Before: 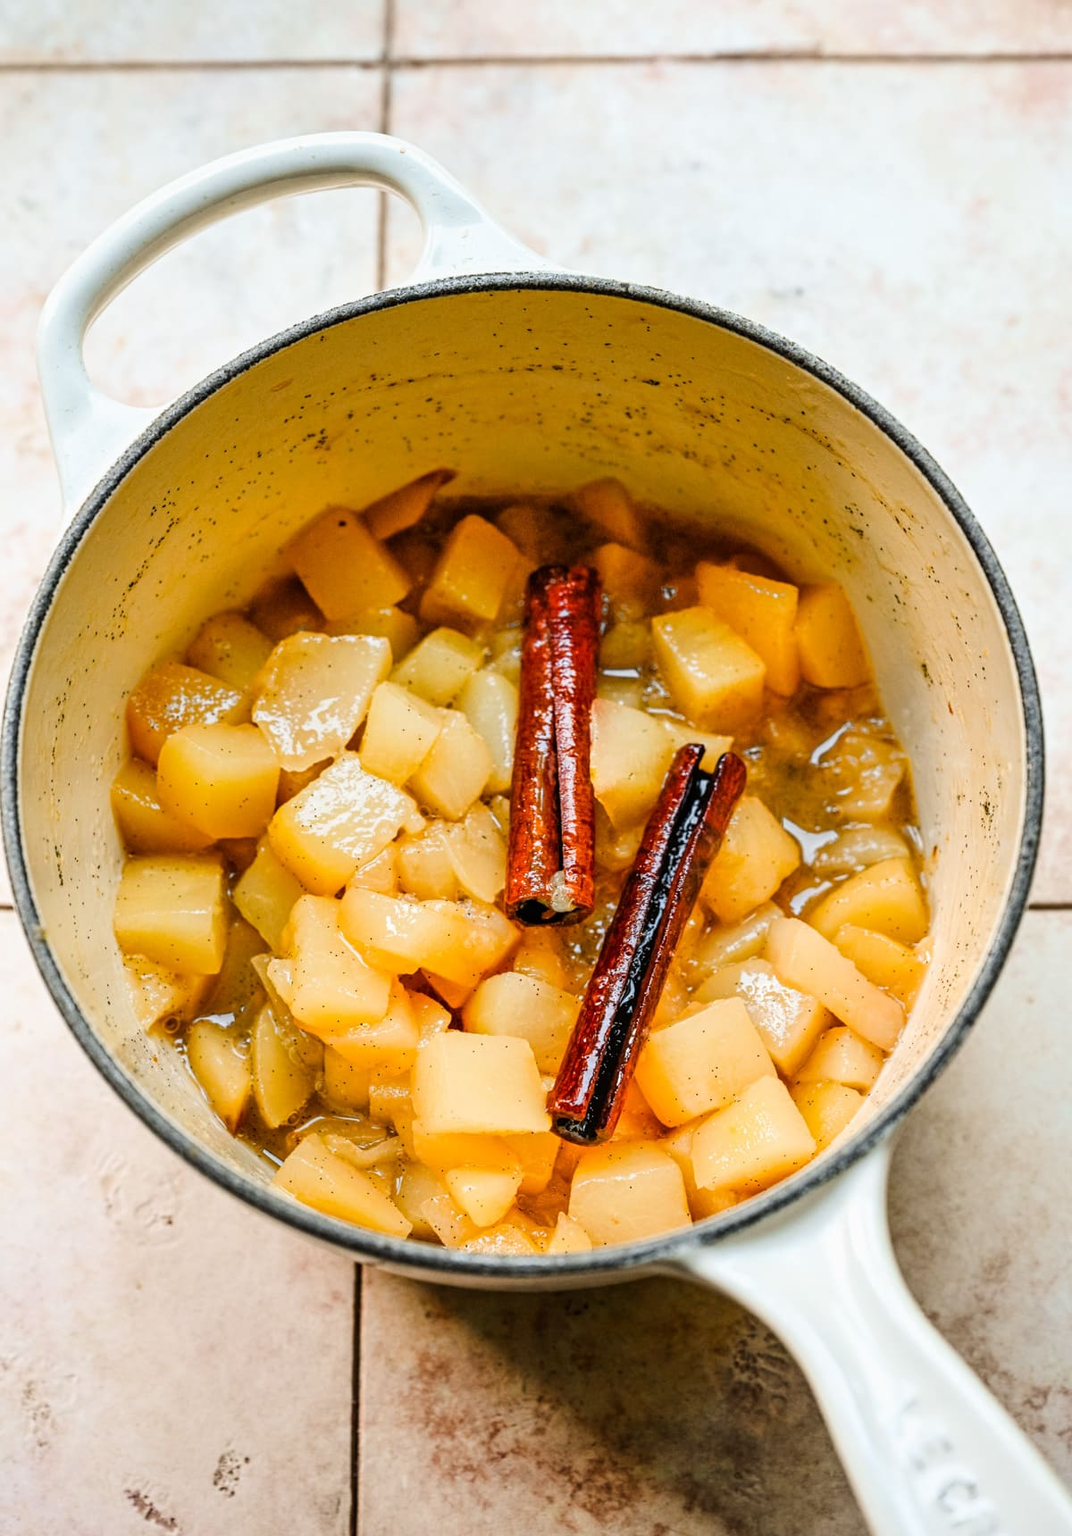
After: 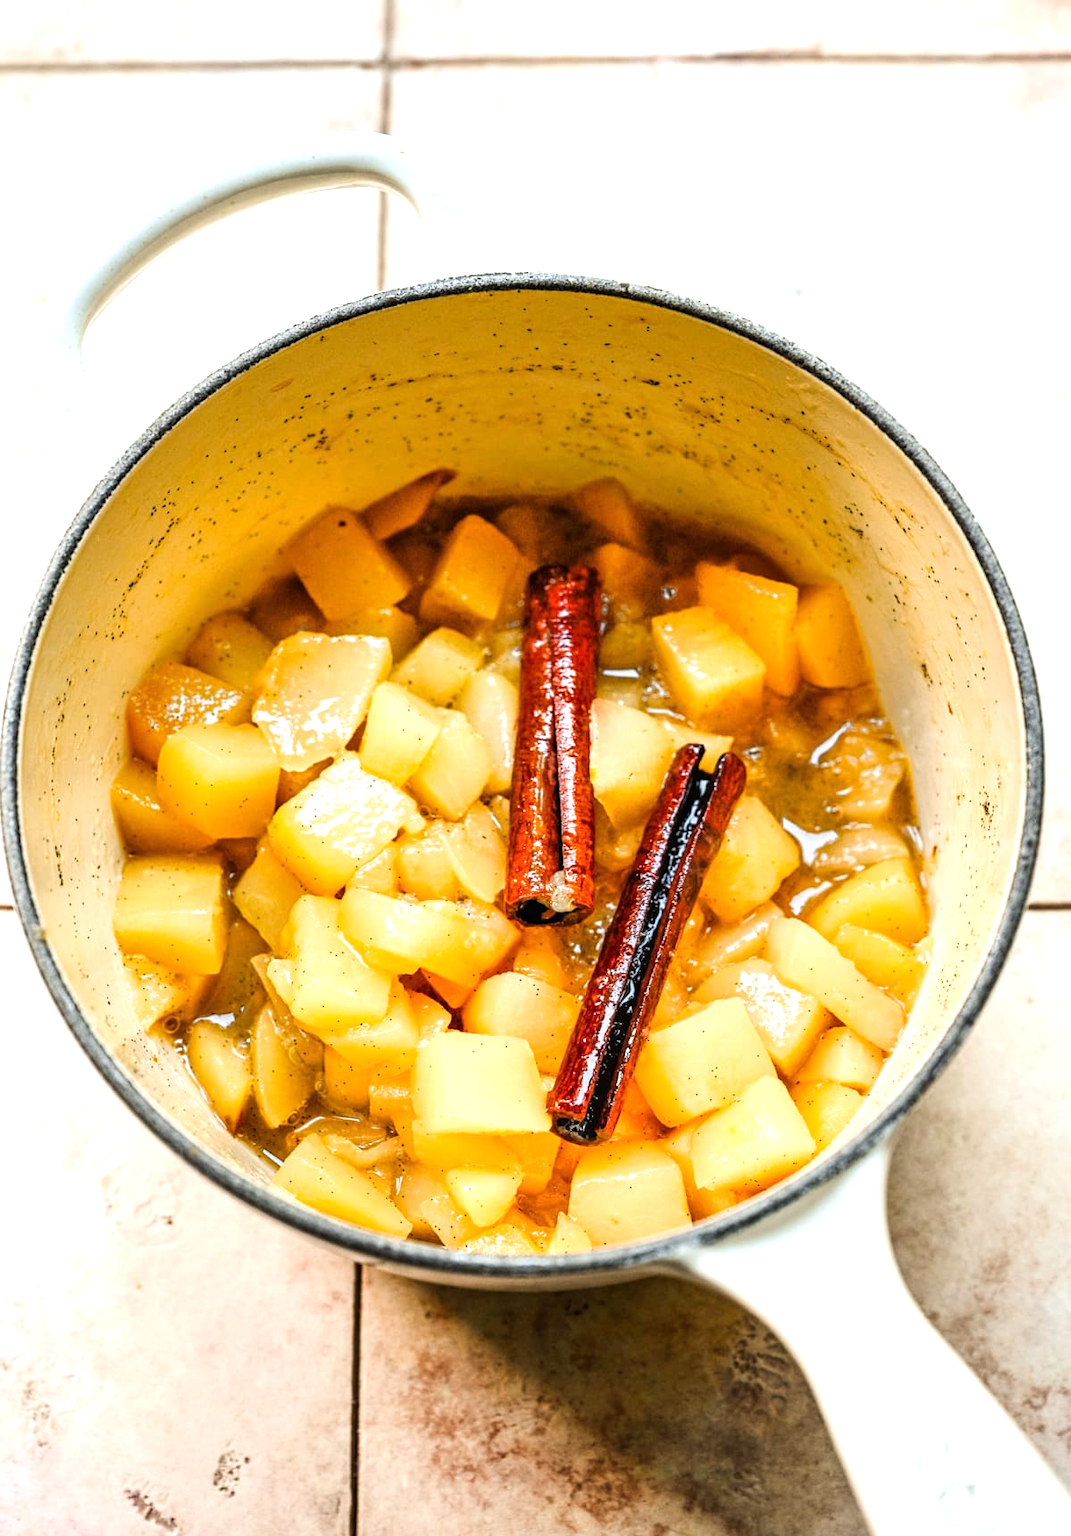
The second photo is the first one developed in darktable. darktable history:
exposure: exposure 0.563 EV, compensate exposure bias true, compensate highlight preservation false
